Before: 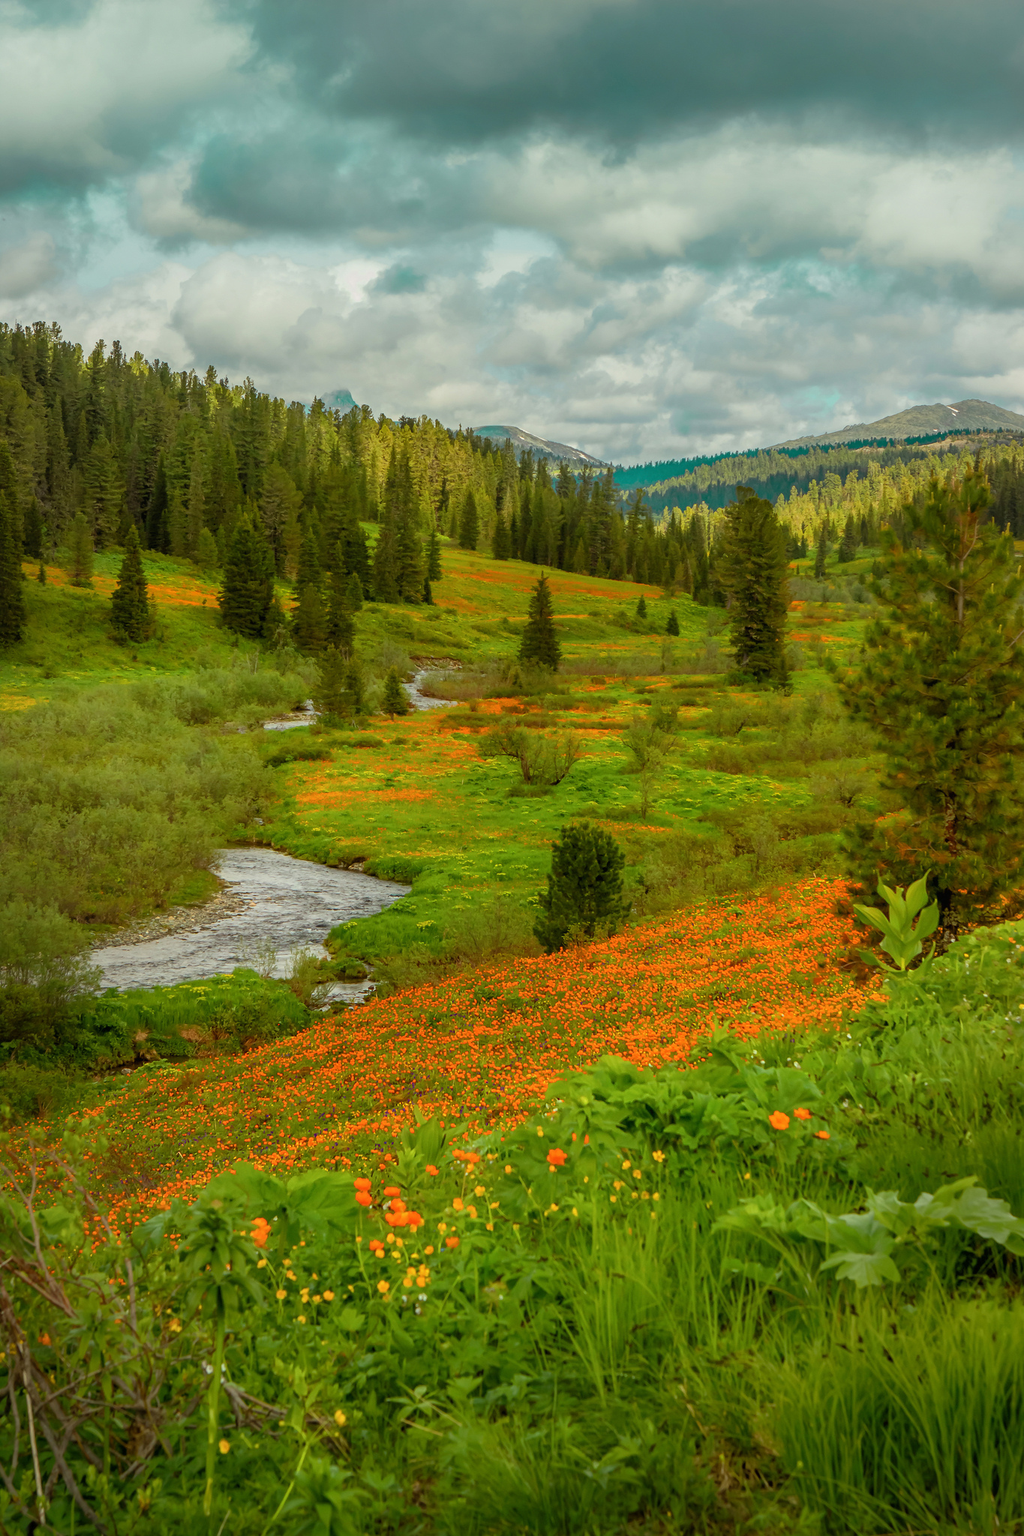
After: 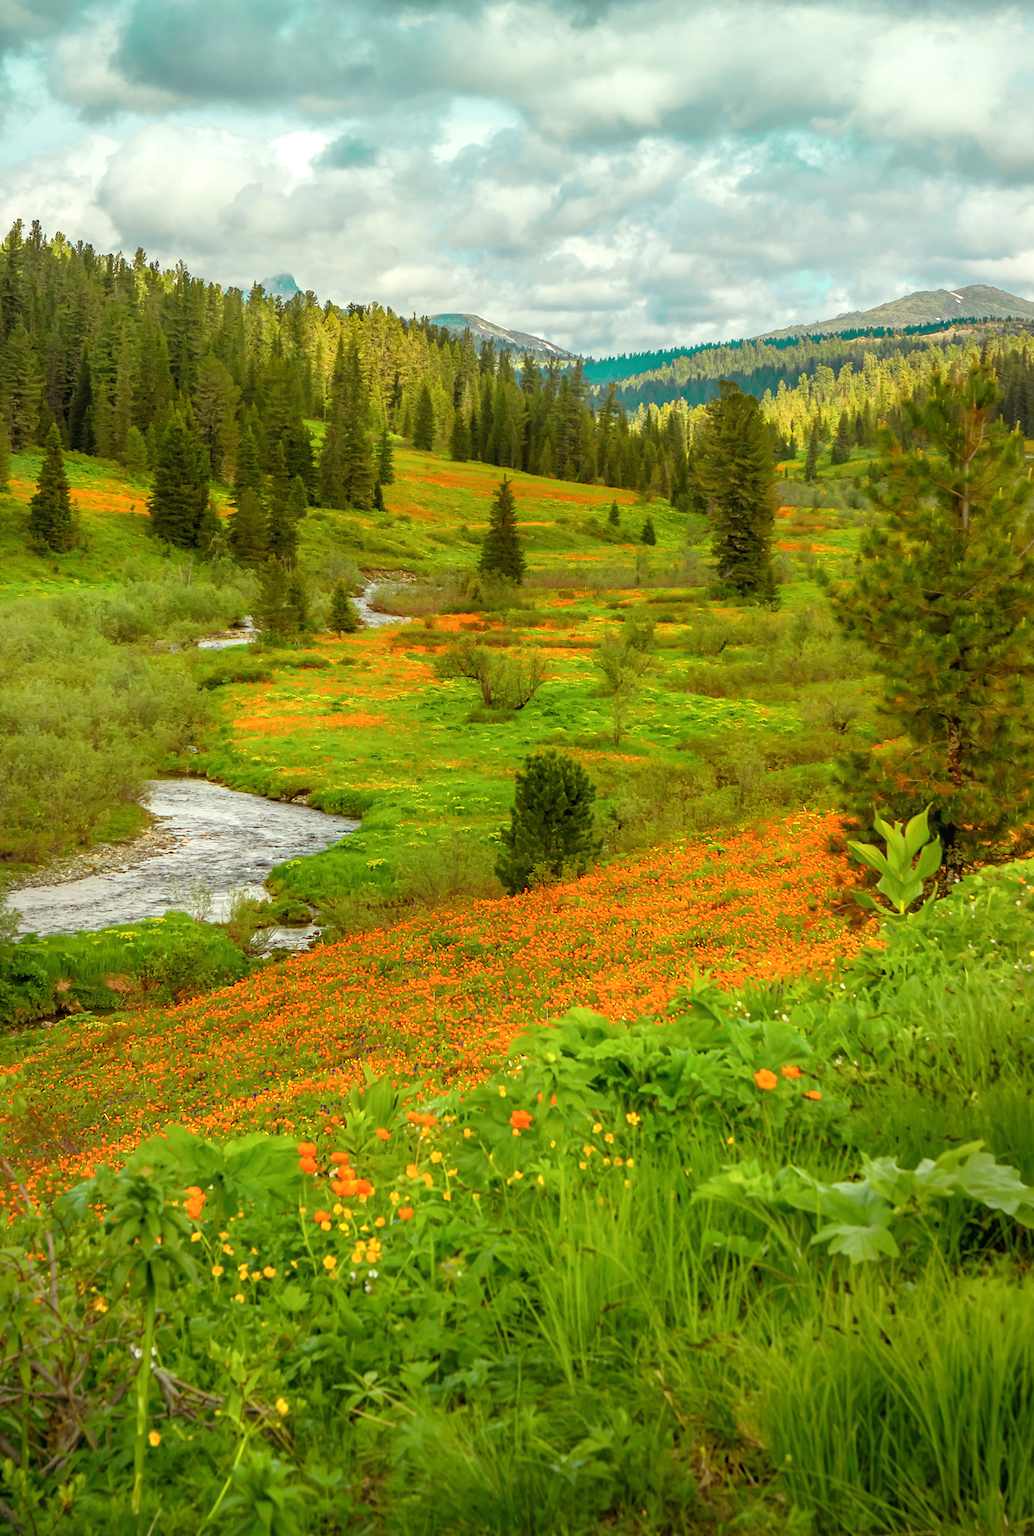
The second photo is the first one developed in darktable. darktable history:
exposure: exposure 0.6 EV, compensate highlight preservation false
crop and rotate: left 8.262%, top 9.226%
